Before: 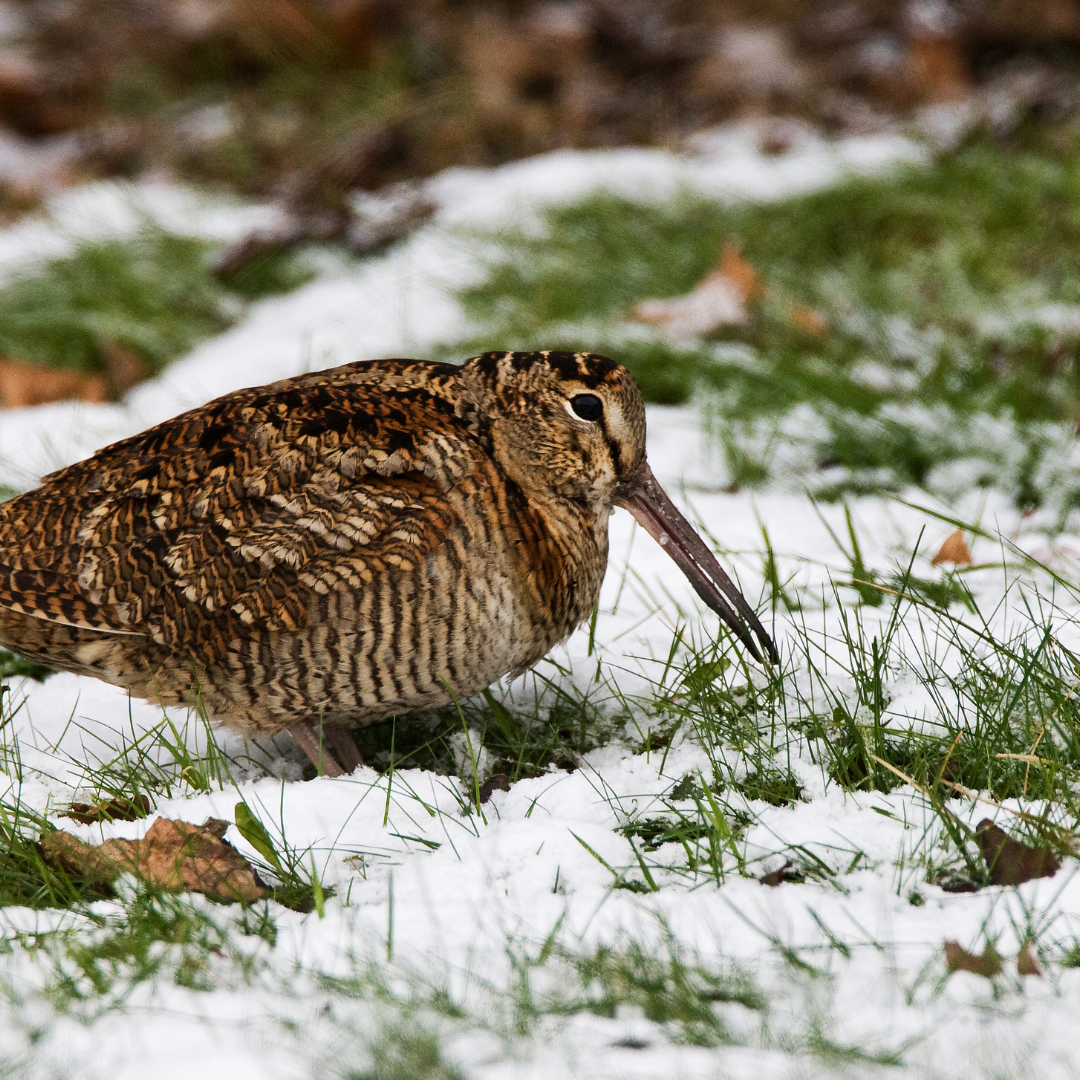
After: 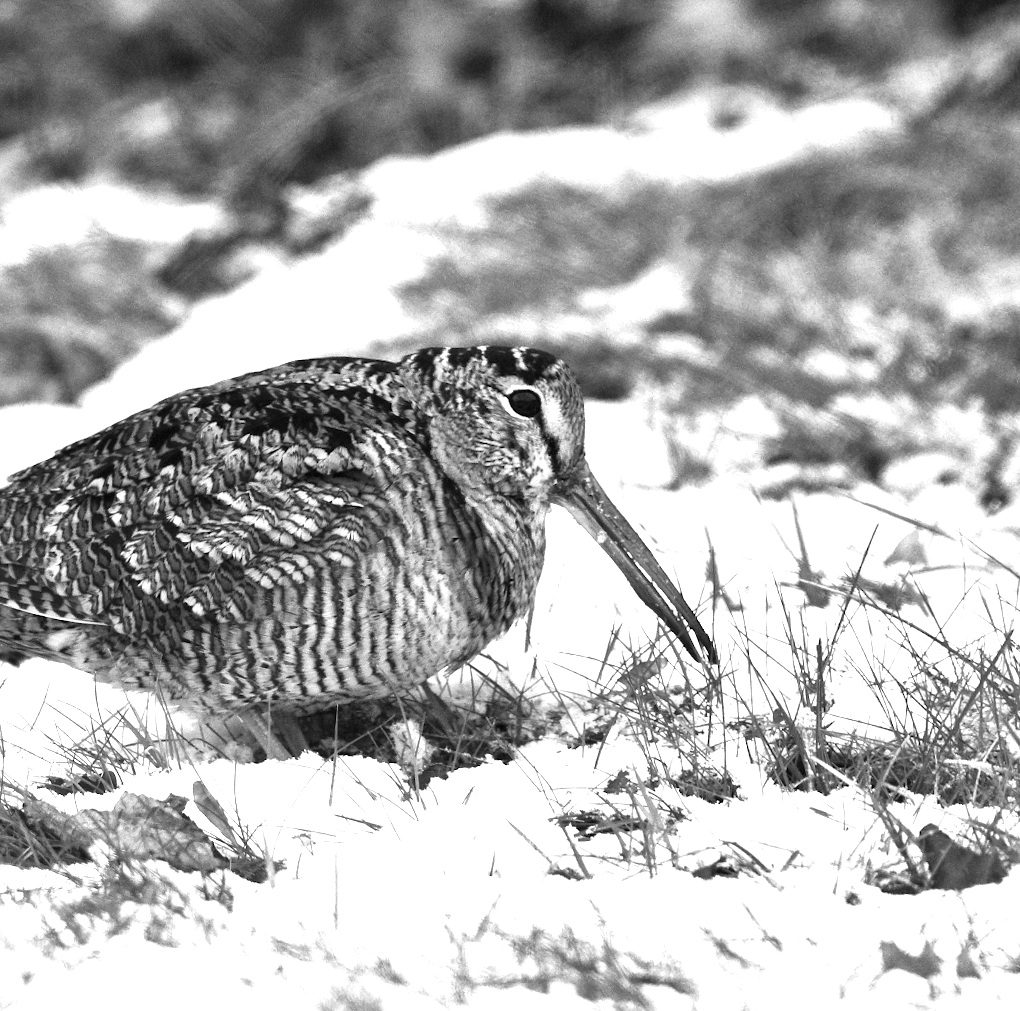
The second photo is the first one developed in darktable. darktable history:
exposure: black level correction 0, exposure 1.388 EV, compensate exposure bias true, compensate highlight preservation false
rotate and perspective: rotation 0.062°, lens shift (vertical) 0.115, lens shift (horizontal) -0.133, crop left 0.047, crop right 0.94, crop top 0.061, crop bottom 0.94
monochrome: a -71.75, b 75.82
